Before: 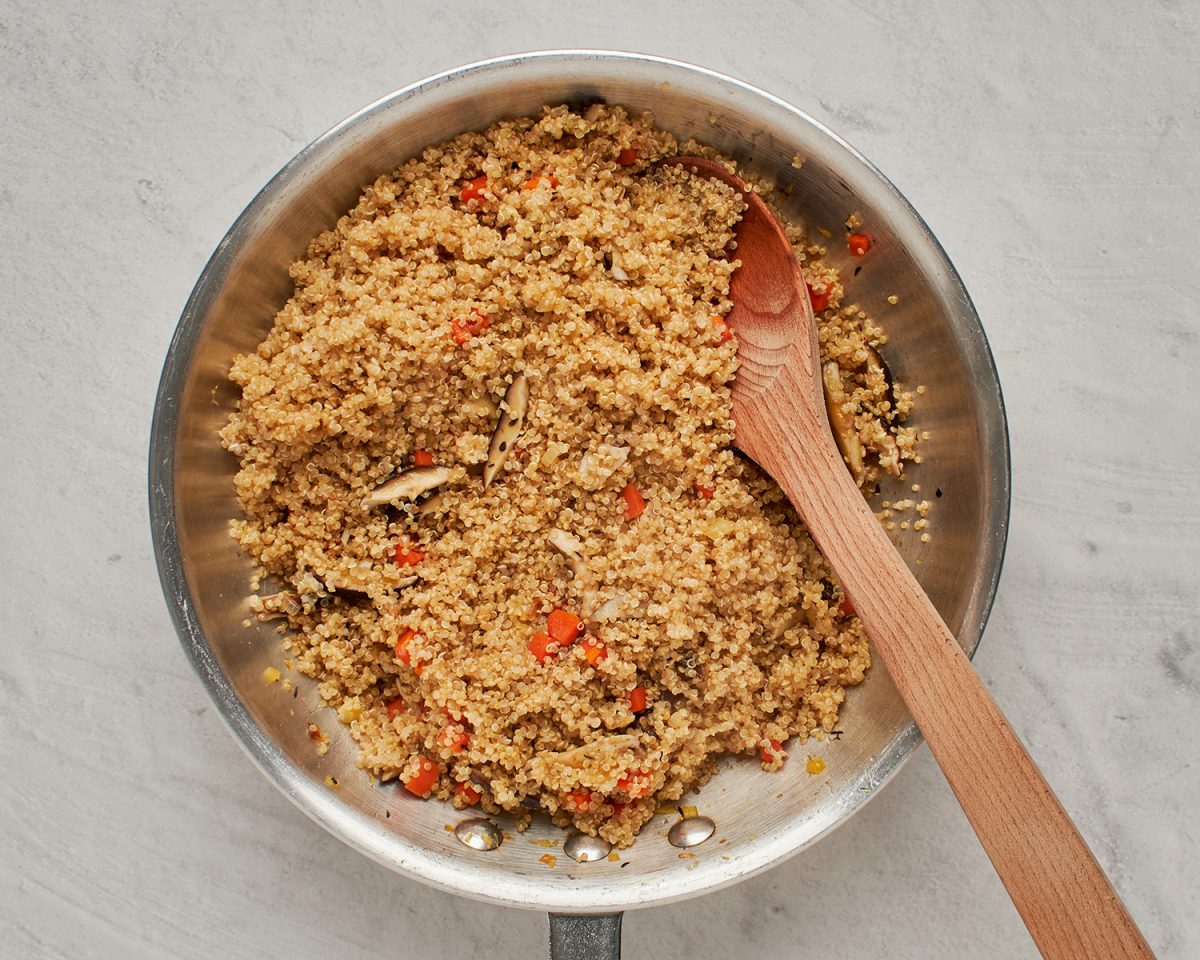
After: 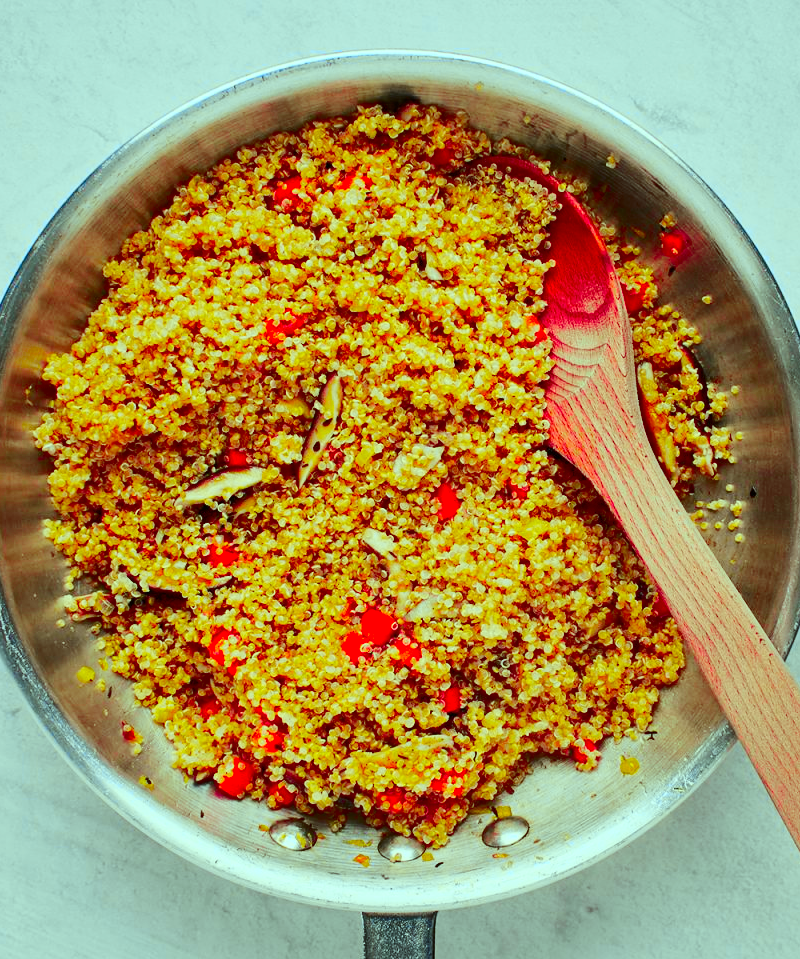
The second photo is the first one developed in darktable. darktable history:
tone curve: curves: ch0 [(0, 0) (0.23, 0.189) (0.486, 0.52) (0.822, 0.825) (0.994, 0.955)]; ch1 [(0, 0) (0.226, 0.261) (0.379, 0.442) (0.469, 0.468) (0.495, 0.498) (0.514, 0.509) (0.561, 0.603) (0.59, 0.656) (1, 1)]; ch2 [(0, 0) (0.269, 0.299) (0.459, 0.43) (0.498, 0.5) (0.523, 0.52) (0.586, 0.569) (0.635, 0.617) (0.659, 0.681) (0.718, 0.764) (1, 1)], color space Lab, independent channels, preserve colors none
color contrast: green-magenta contrast 1.69, blue-yellow contrast 1.49
color balance: mode lift, gamma, gain (sRGB), lift [0.997, 0.979, 1.021, 1.011], gamma [1, 1.084, 0.916, 0.998], gain [1, 0.87, 1.13, 1.101], contrast 4.55%, contrast fulcrum 38.24%, output saturation 104.09%
crop and rotate: left 15.546%, right 17.787%
contrast brightness saturation: contrast 0.15, brightness -0.01, saturation 0.1
